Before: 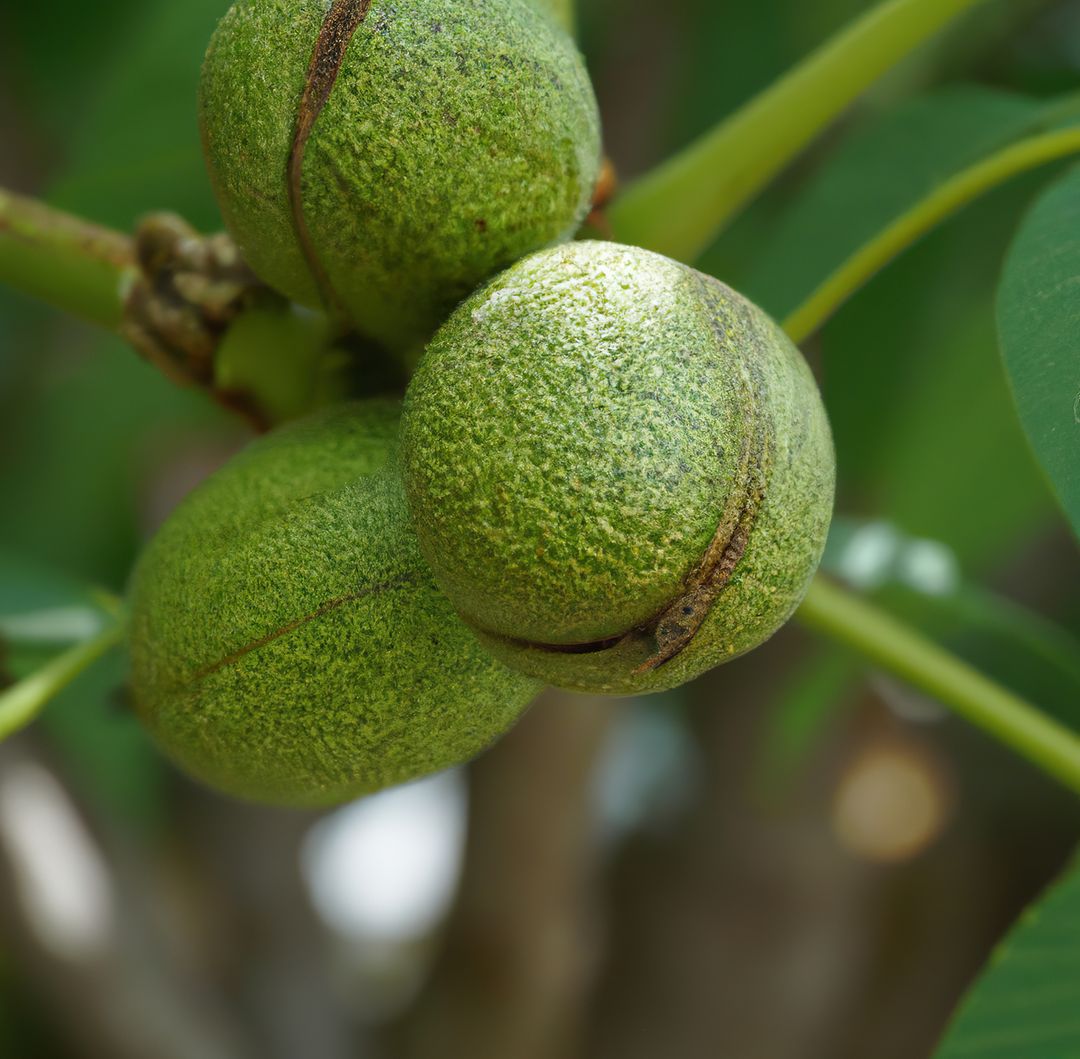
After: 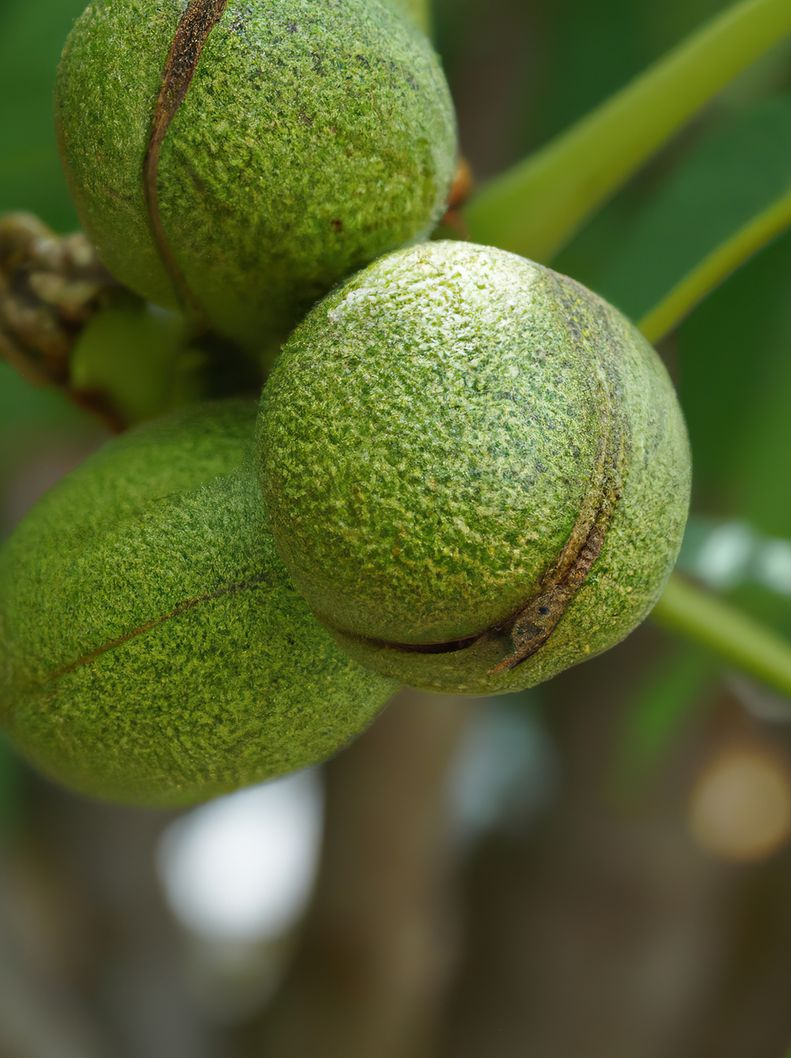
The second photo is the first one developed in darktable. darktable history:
crop: left 13.382%, right 13.325%
